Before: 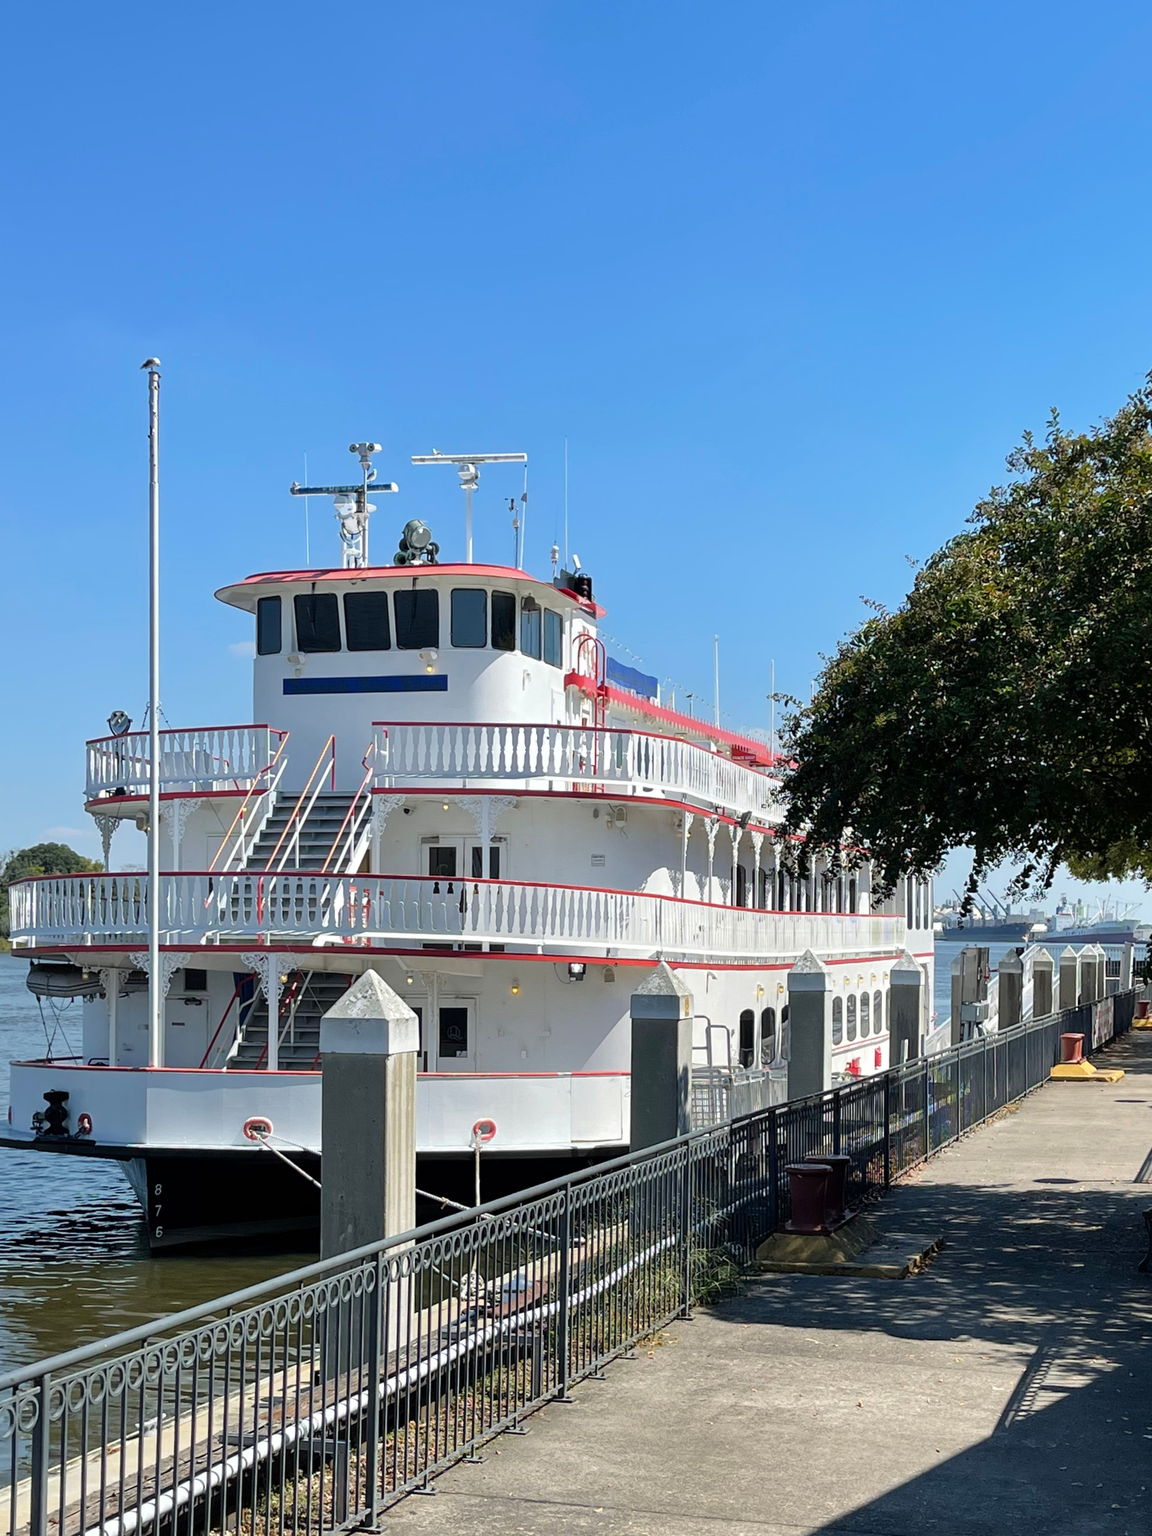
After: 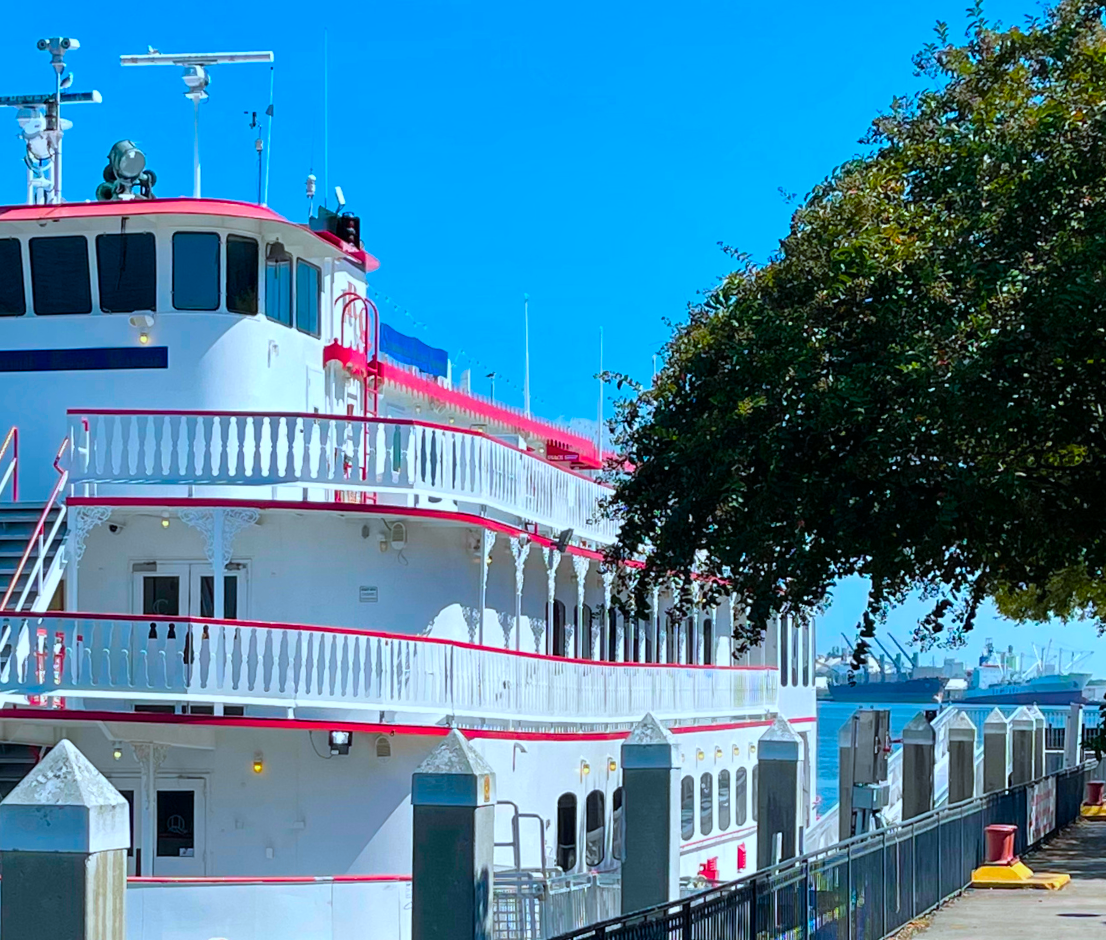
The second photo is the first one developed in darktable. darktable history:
color balance rgb: linear chroma grading › global chroma 15%, perceptual saturation grading › global saturation 30%
crop and rotate: left 27.938%, top 27.046%, bottom 27.046%
color calibration: output R [0.972, 0.068, -0.094, 0], output G [-0.178, 1.216, -0.086, 0], output B [0.095, -0.136, 0.98, 0], illuminant custom, x 0.371, y 0.381, temperature 4283.16 K
